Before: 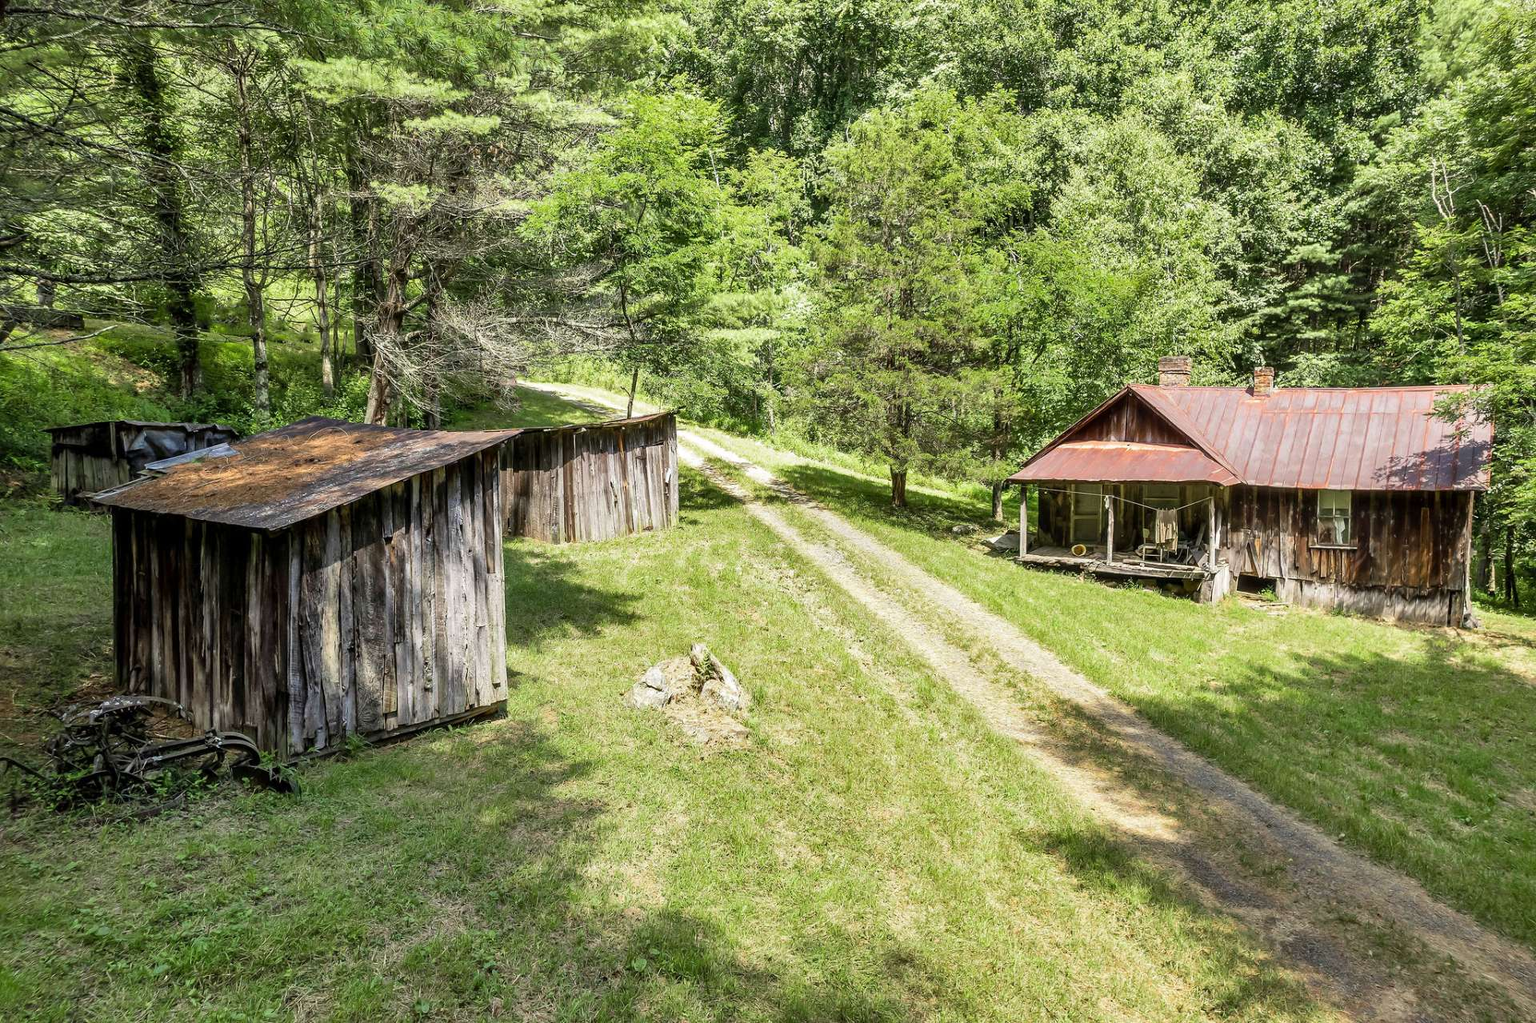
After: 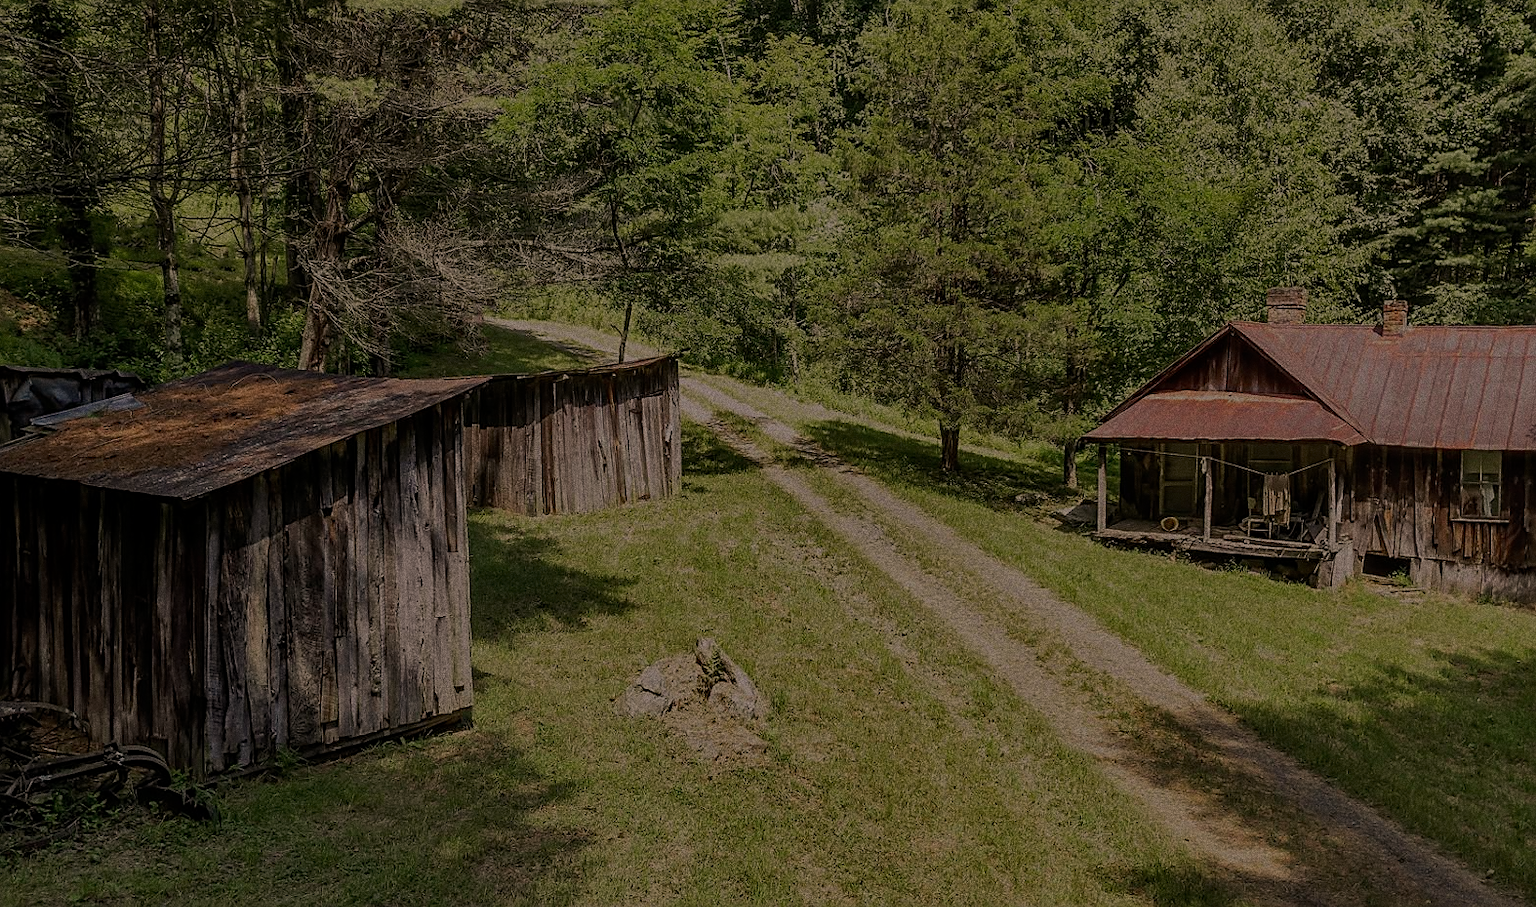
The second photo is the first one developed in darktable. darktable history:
grain: coarseness 0.09 ISO, strength 40%
white balance: red 1.127, blue 0.943
crop: left 7.856%, top 11.836%, right 10.12%, bottom 15.387%
tone equalizer: on, module defaults
exposure: exposure -2.446 EV, compensate highlight preservation false
rotate and perspective: automatic cropping off
sharpen: on, module defaults
